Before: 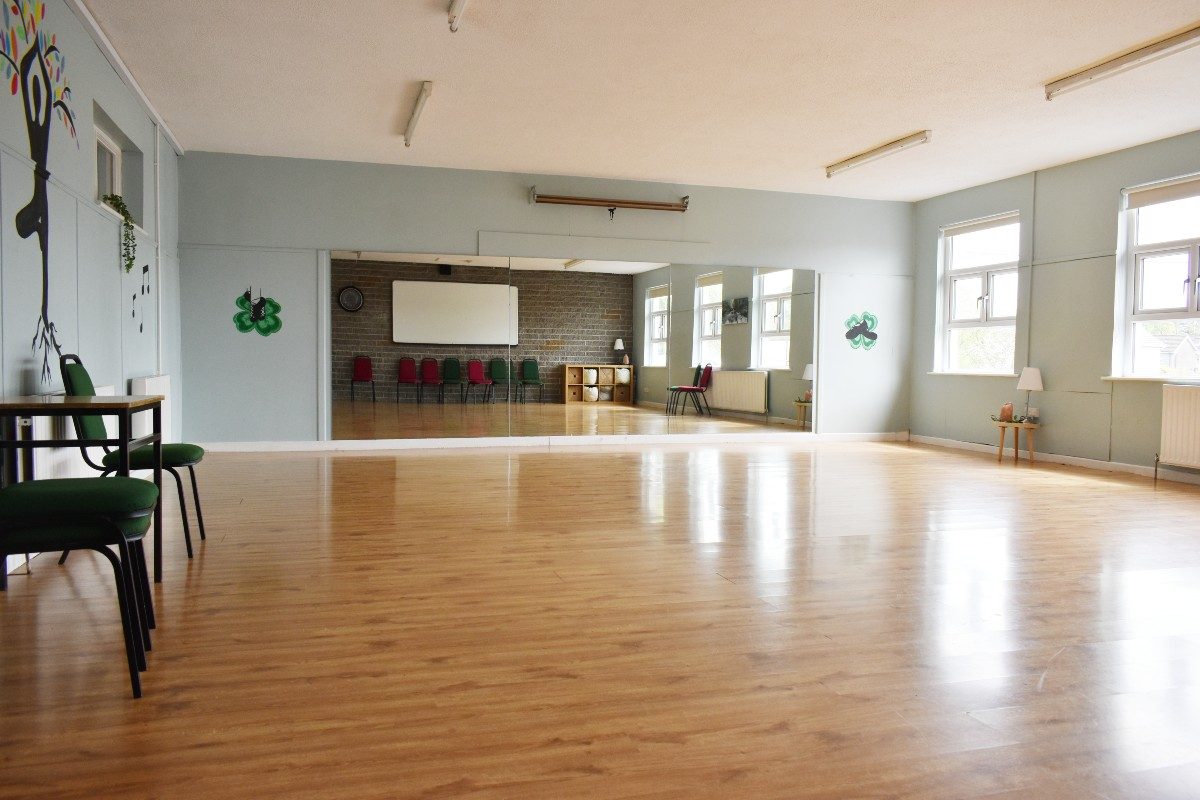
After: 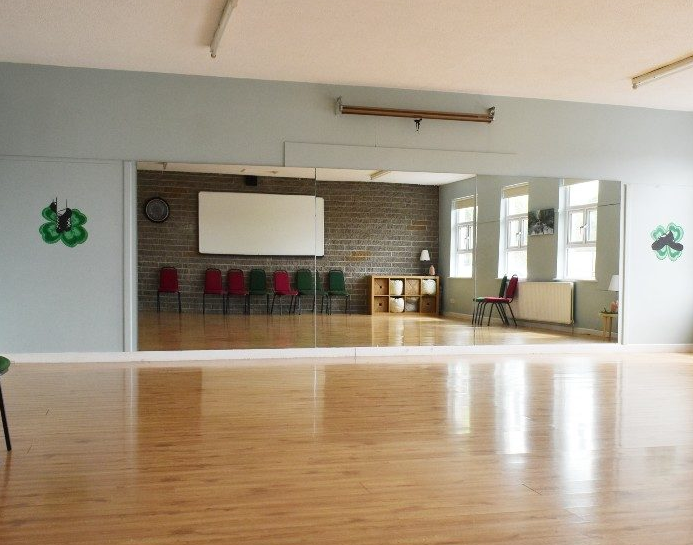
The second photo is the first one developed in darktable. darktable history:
tone equalizer: on, module defaults
crop: left 16.202%, top 11.208%, right 26.045%, bottom 20.557%
